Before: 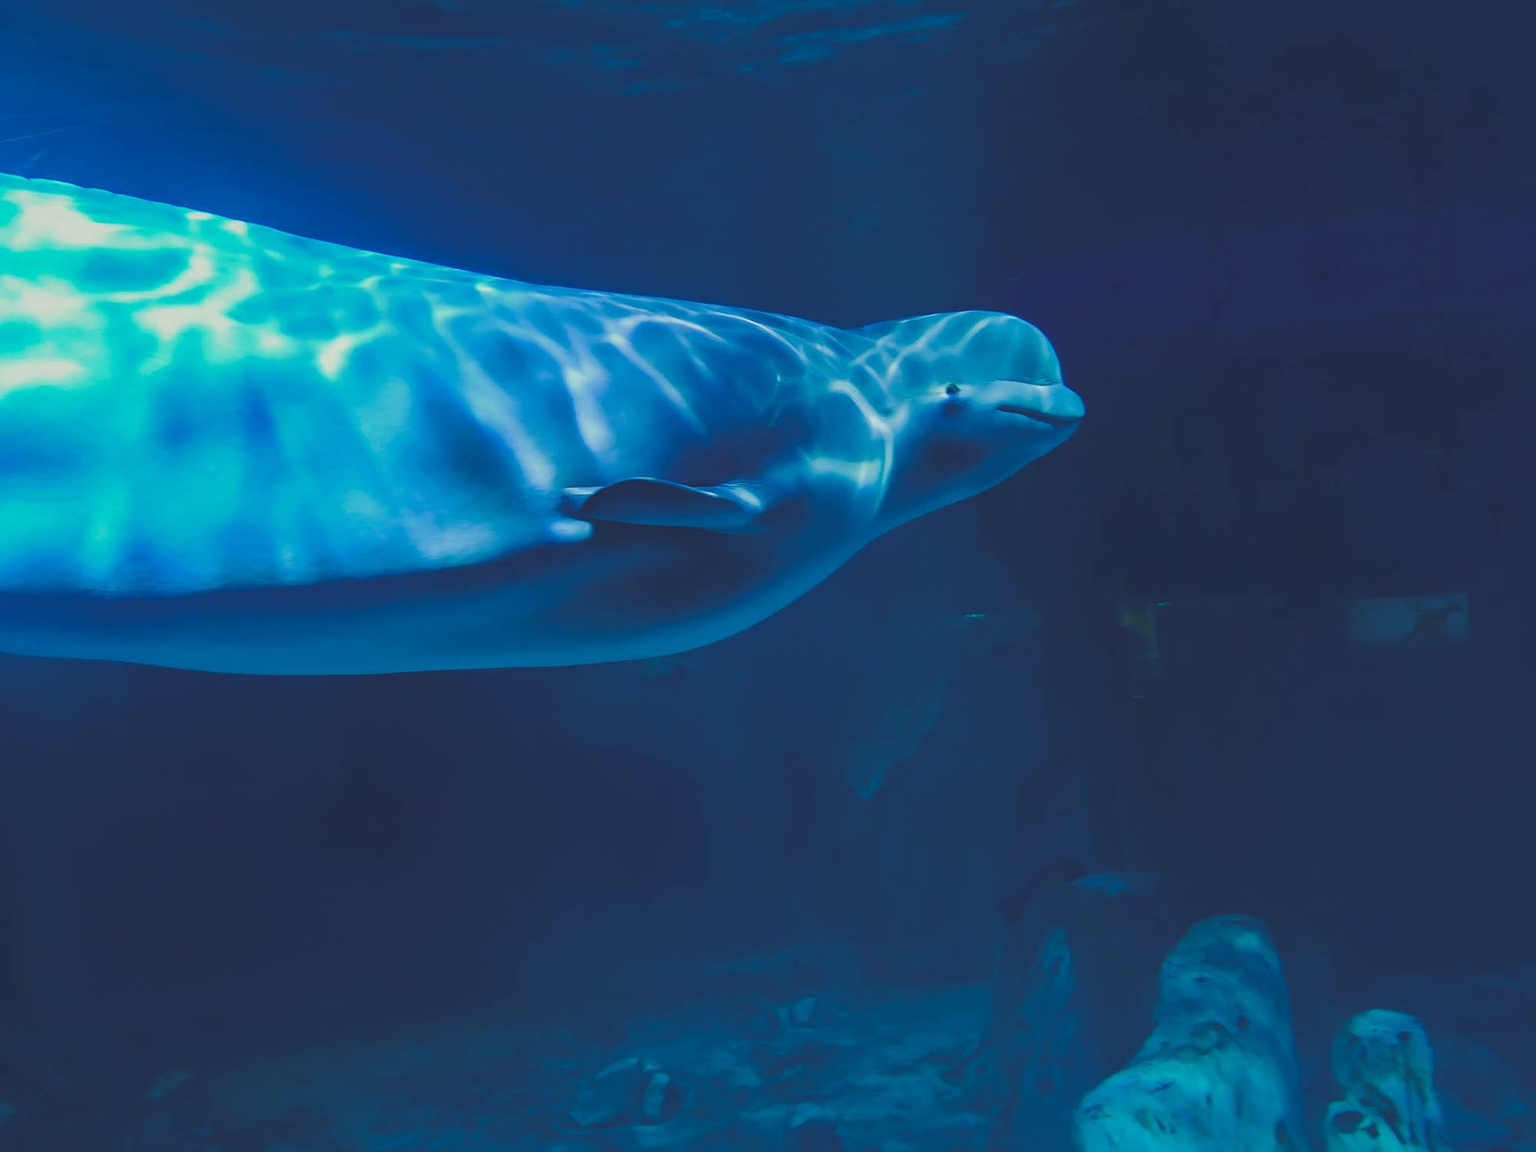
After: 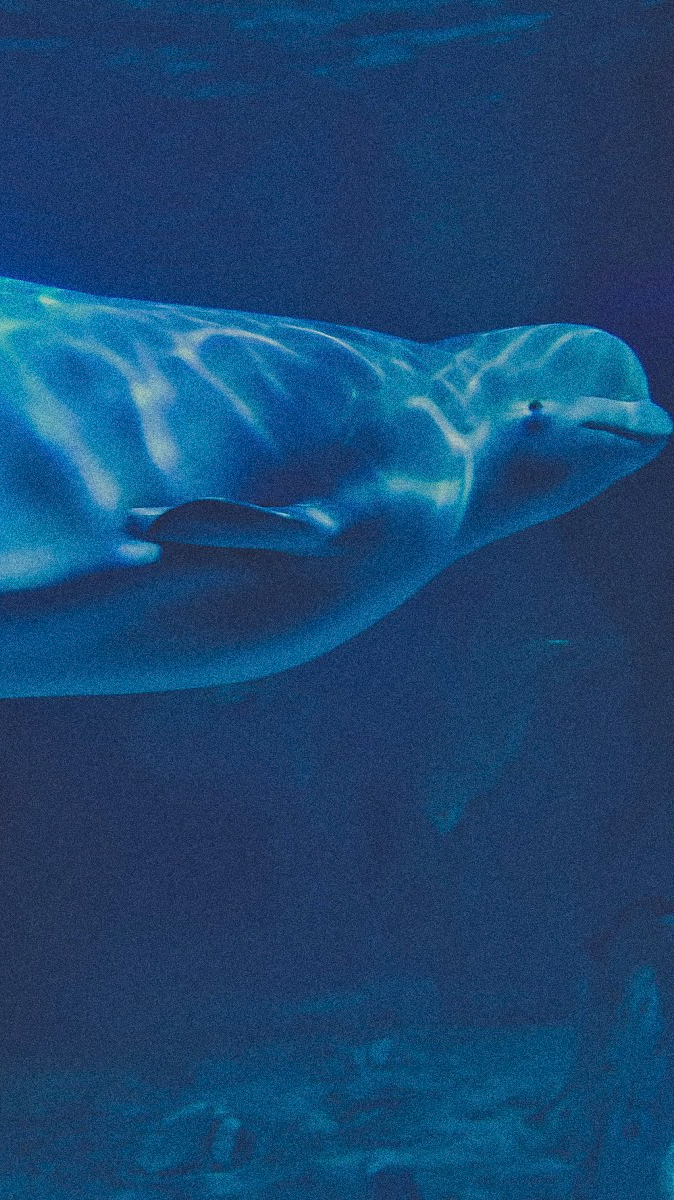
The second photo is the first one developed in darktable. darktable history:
tone equalizer: -8 EV 0.25 EV, -7 EV 0.417 EV, -6 EV 0.417 EV, -5 EV 0.25 EV, -3 EV -0.25 EV, -2 EV -0.417 EV, -1 EV -0.417 EV, +0 EV -0.25 EV, edges refinement/feathering 500, mask exposure compensation -1.57 EV, preserve details guided filter
crop: left 28.583%, right 29.231%
grain: coarseness 14.49 ISO, strength 48.04%, mid-tones bias 35%
